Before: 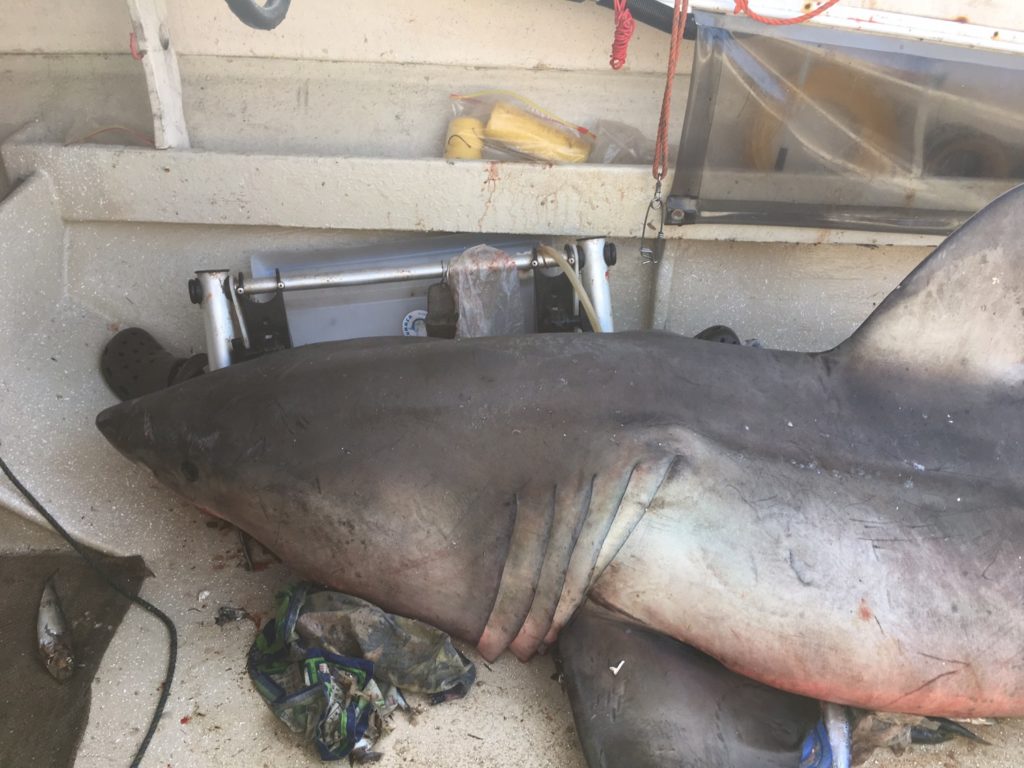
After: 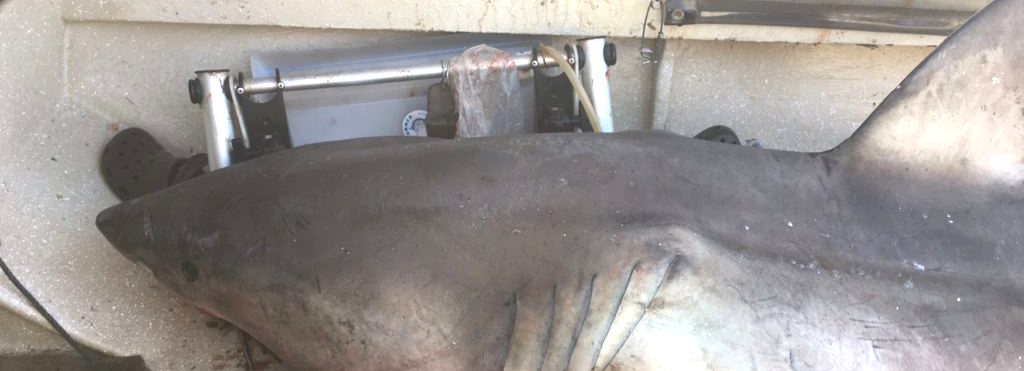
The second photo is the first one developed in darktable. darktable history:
crop and rotate: top 26.056%, bottom 25.543%
exposure: black level correction 0, exposure 0.5 EV, compensate exposure bias true, compensate highlight preservation false
